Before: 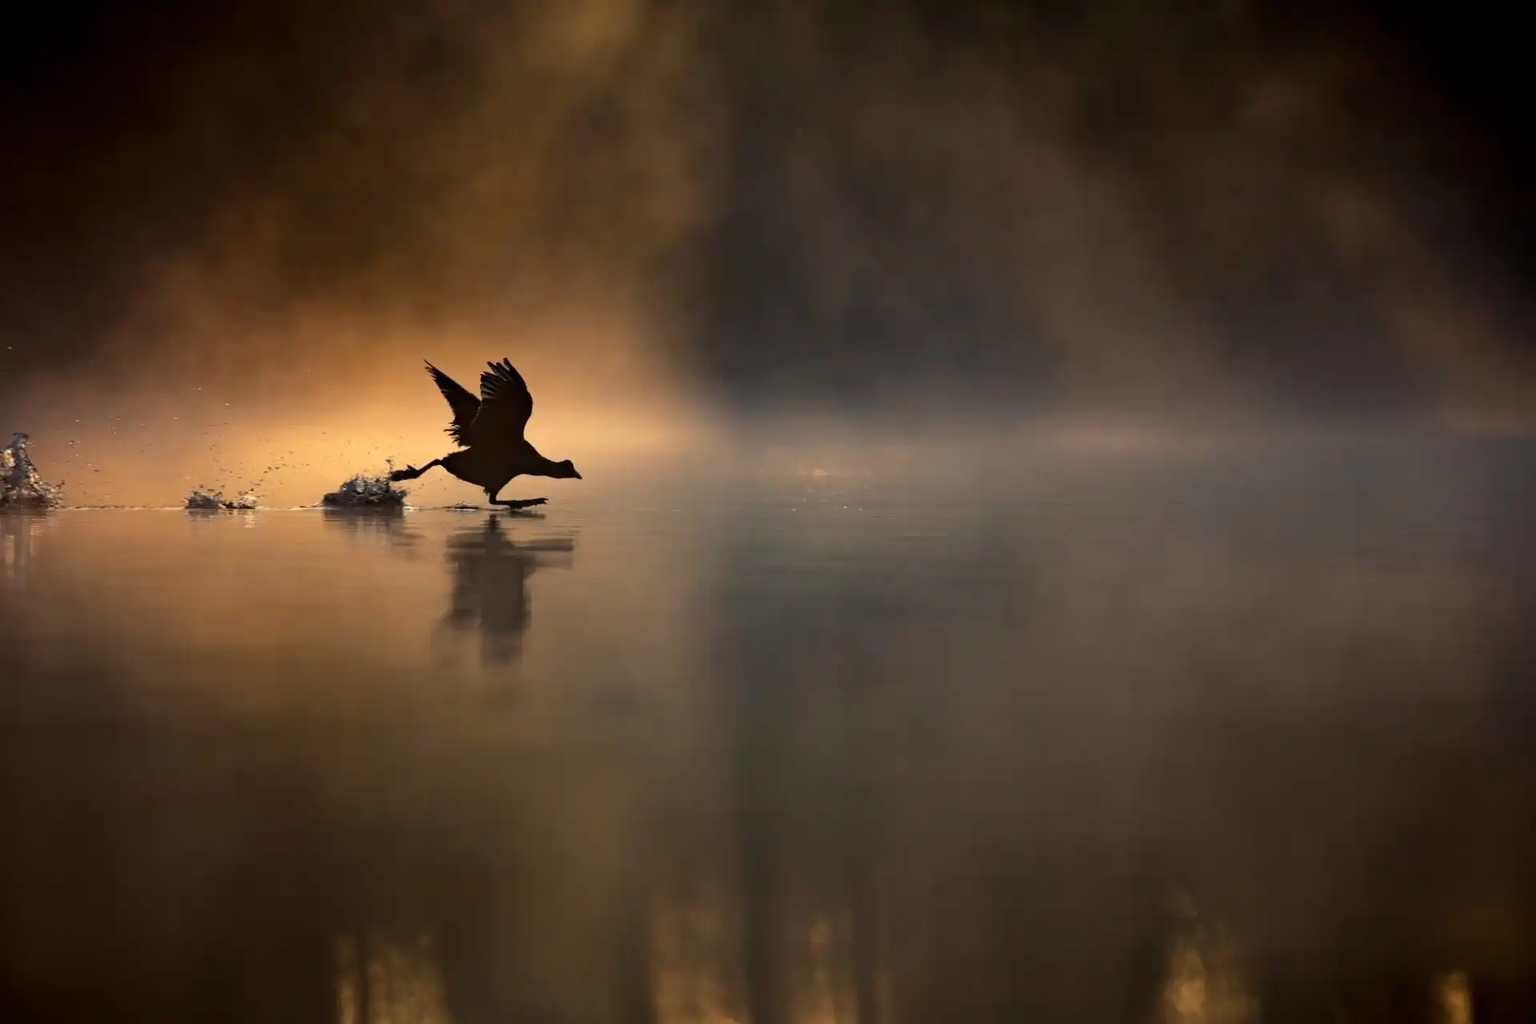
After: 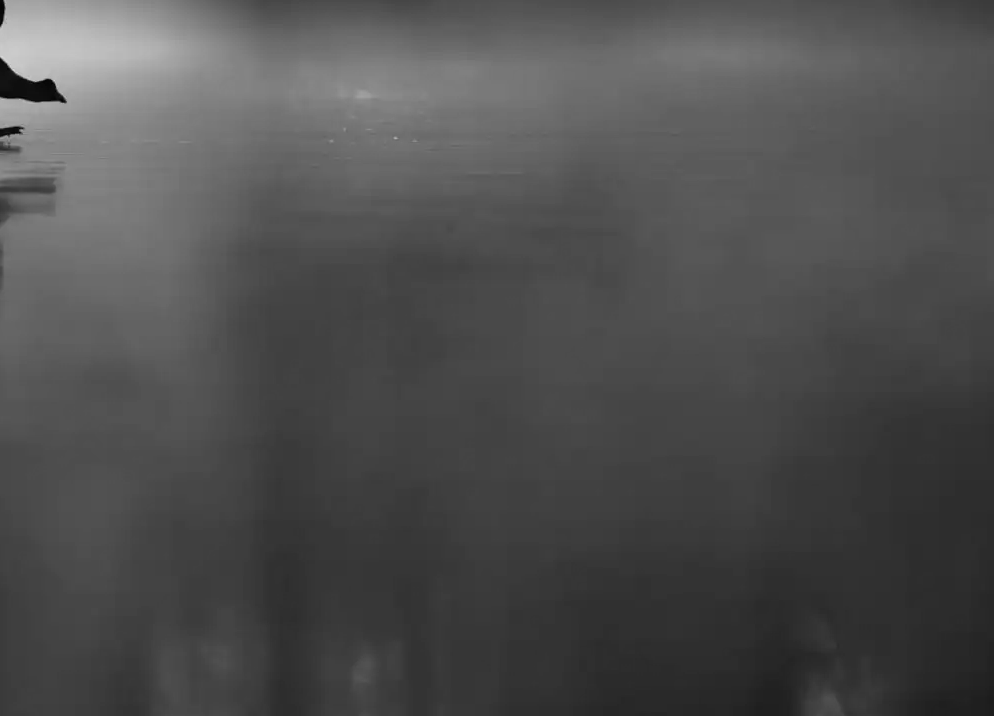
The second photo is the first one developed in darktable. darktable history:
monochrome: on, module defaults
crop: left 34.479%, top 38.822%, right 13.718%, bottom 5.172%
